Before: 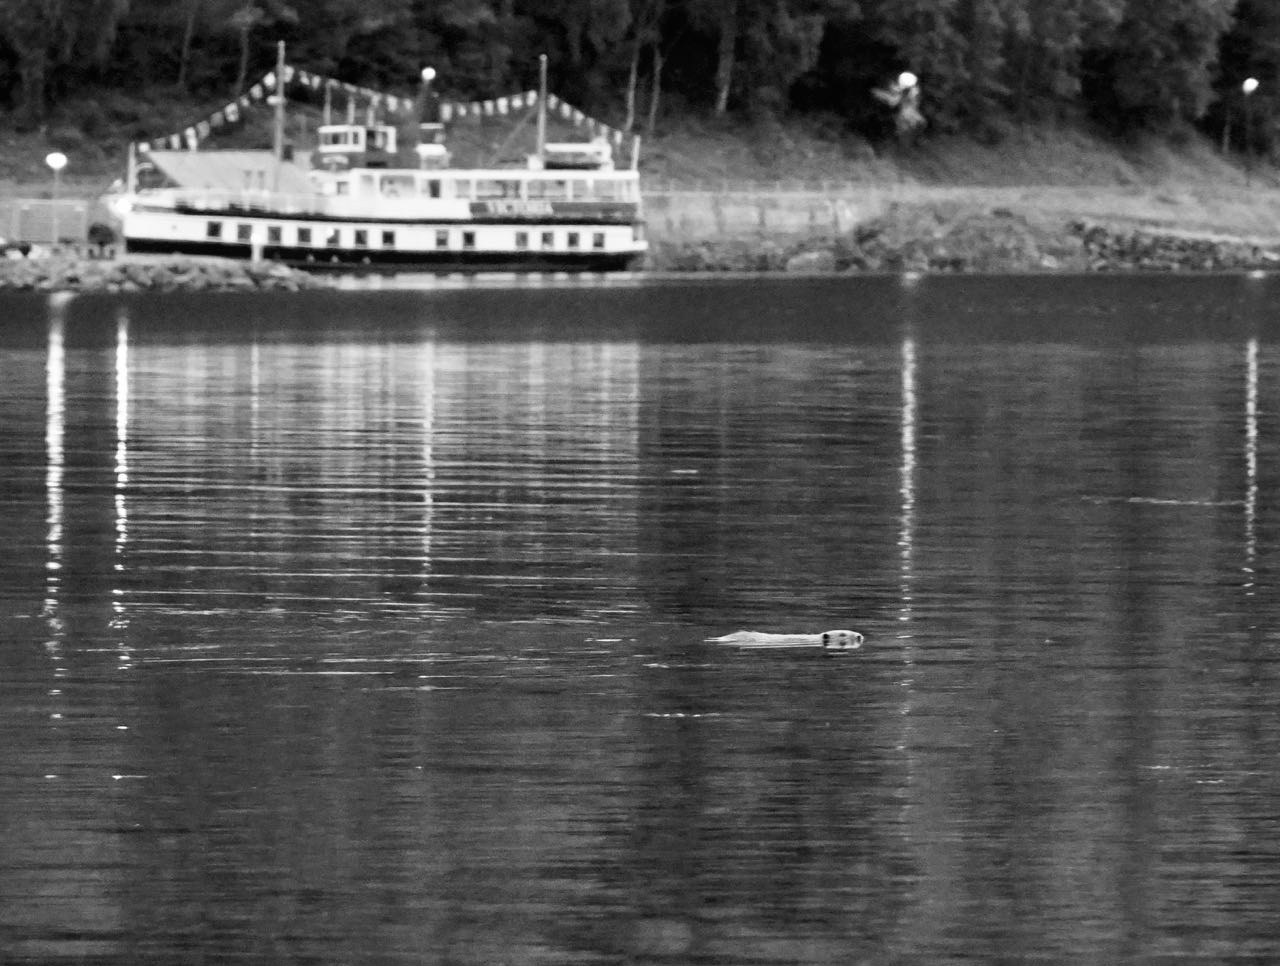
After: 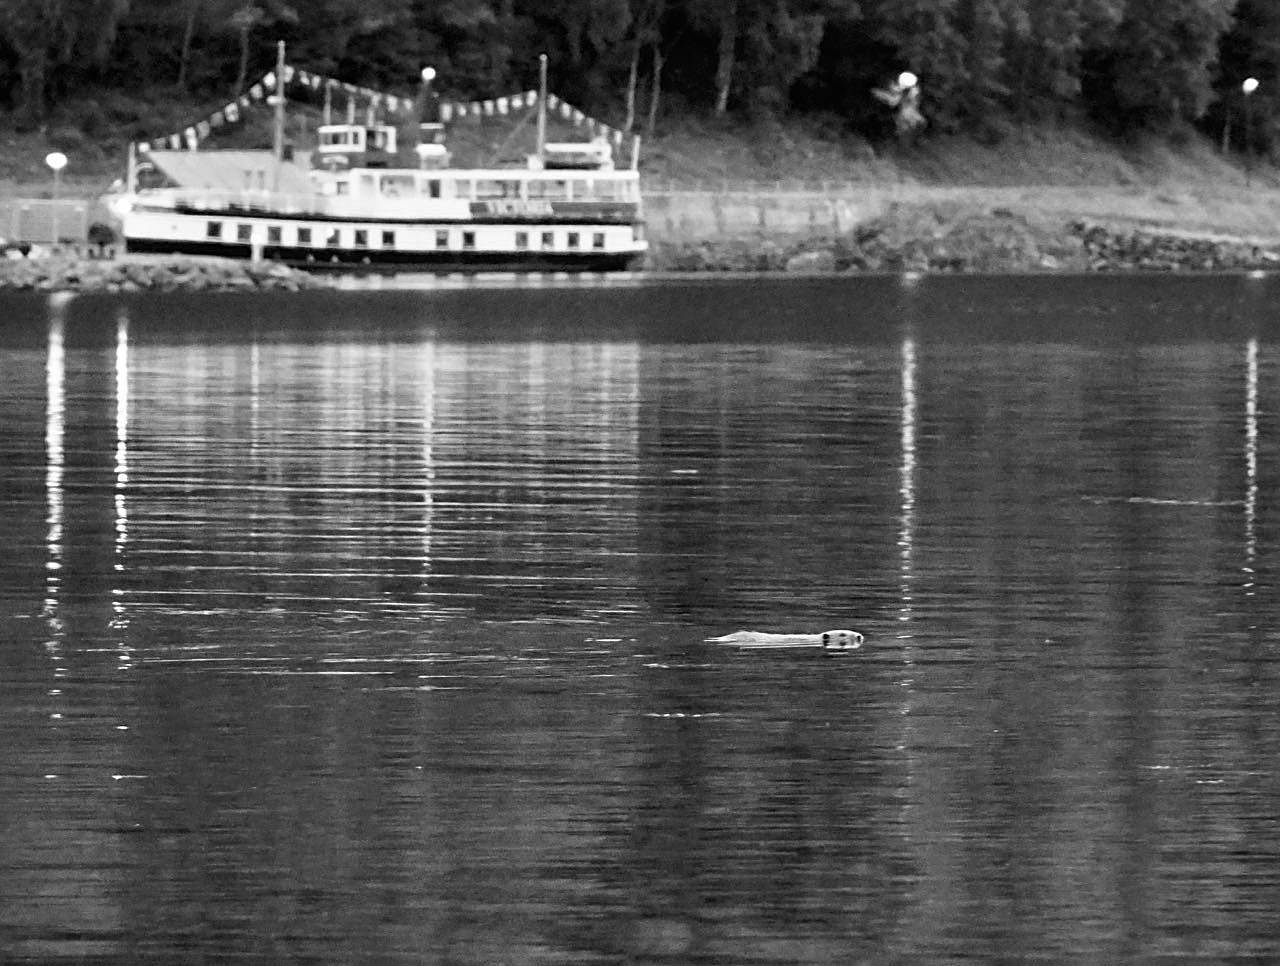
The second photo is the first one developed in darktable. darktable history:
sharpen: on, module defaults
color zones: curves: ch0 [(0.035, 0.242) (0.25, 0.5) (0.384, 0.214) (0.488, 0.255) (0.75, 0.5)]; ch1 [(0.063, 0.379) (0.25, 0.5) (0.354, 0.201) (0.489, 0.085) (0.729, 0.271)]; ch2 [(0.25, 0.5) (0.38, 0.517) (0.442, 0.51) (0.735, 0.456)]
levels: mode automatic
